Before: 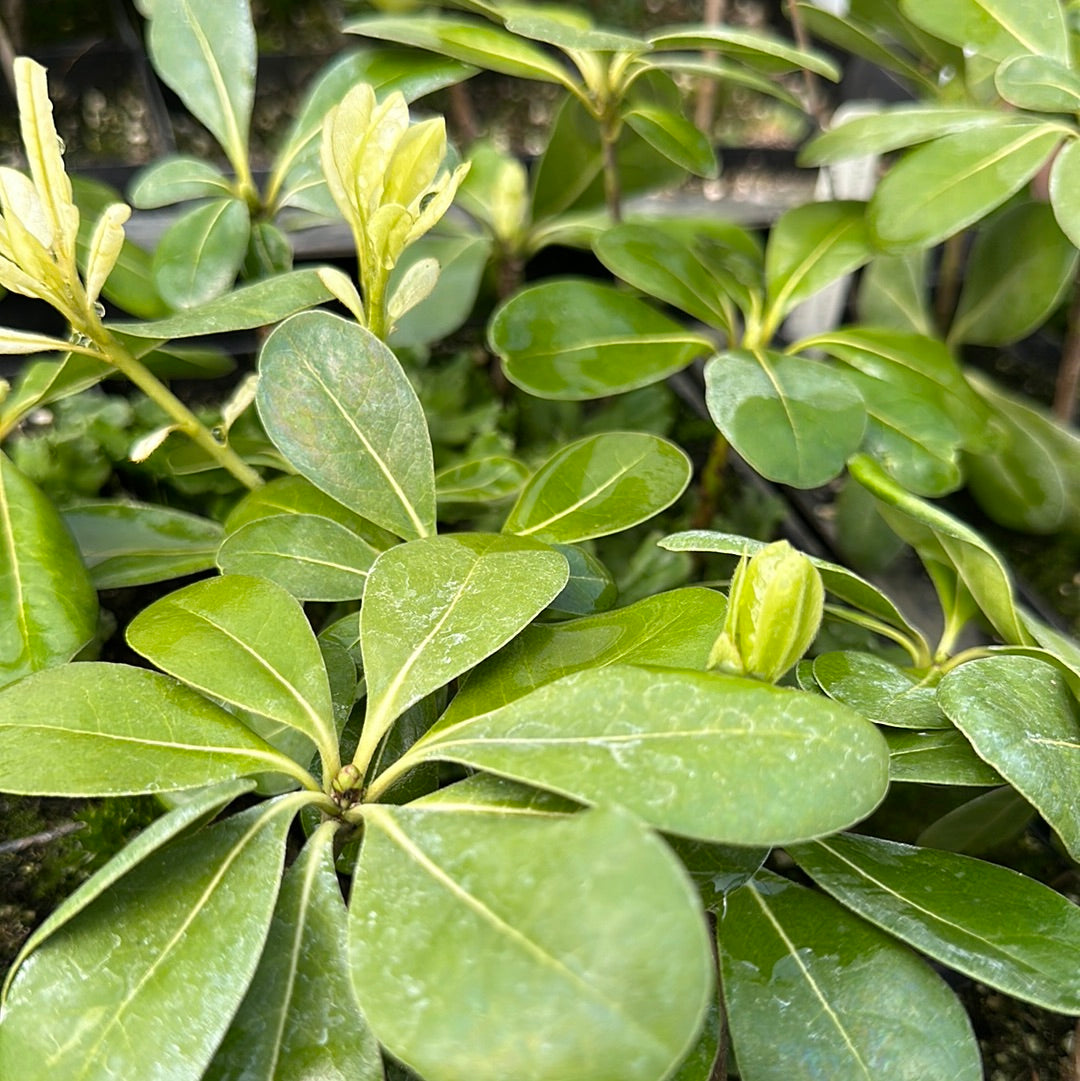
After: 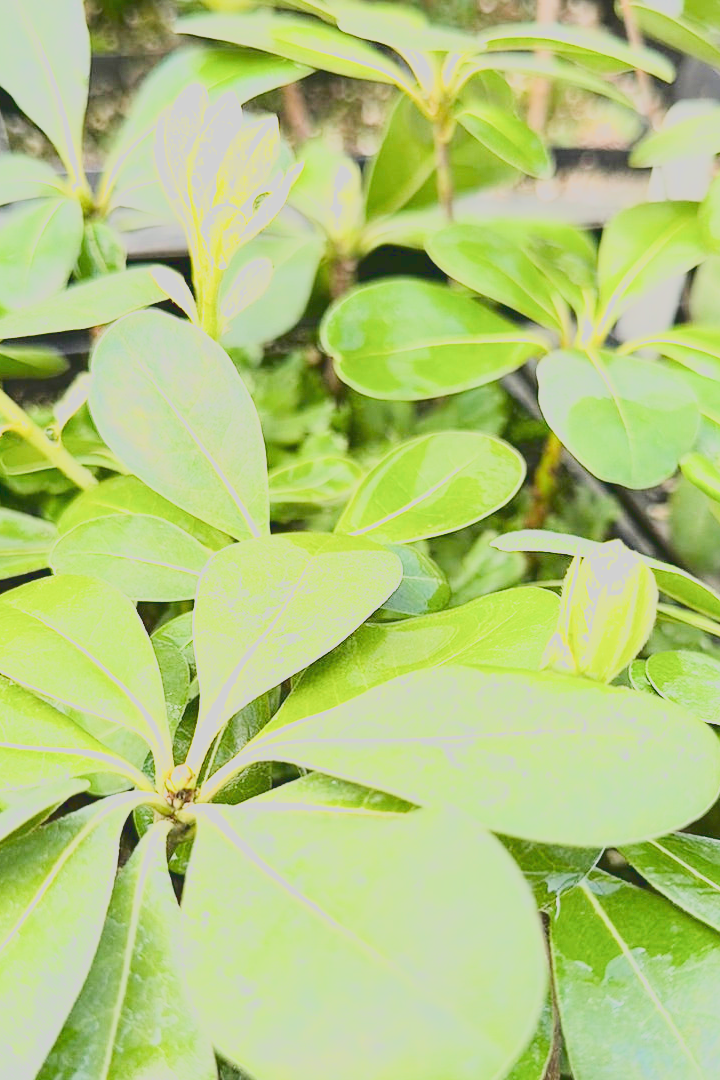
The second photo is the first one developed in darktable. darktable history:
exposure: black level correction 0, exposure 2.327 EV, compensate exposure bias true, compensate highlight preservation false
filmic rgb: black relative exposure -7.65 EV, white relative exposure 4.56 EV, hardness 3.61
tone curve: curves: ch0 [(0, 0.148) (0.191, 0.225) (0.712, 0.695) (0.864, 0.797) (1, 0.839)]
crop and rotate: left 15.546%, right 17.787%
